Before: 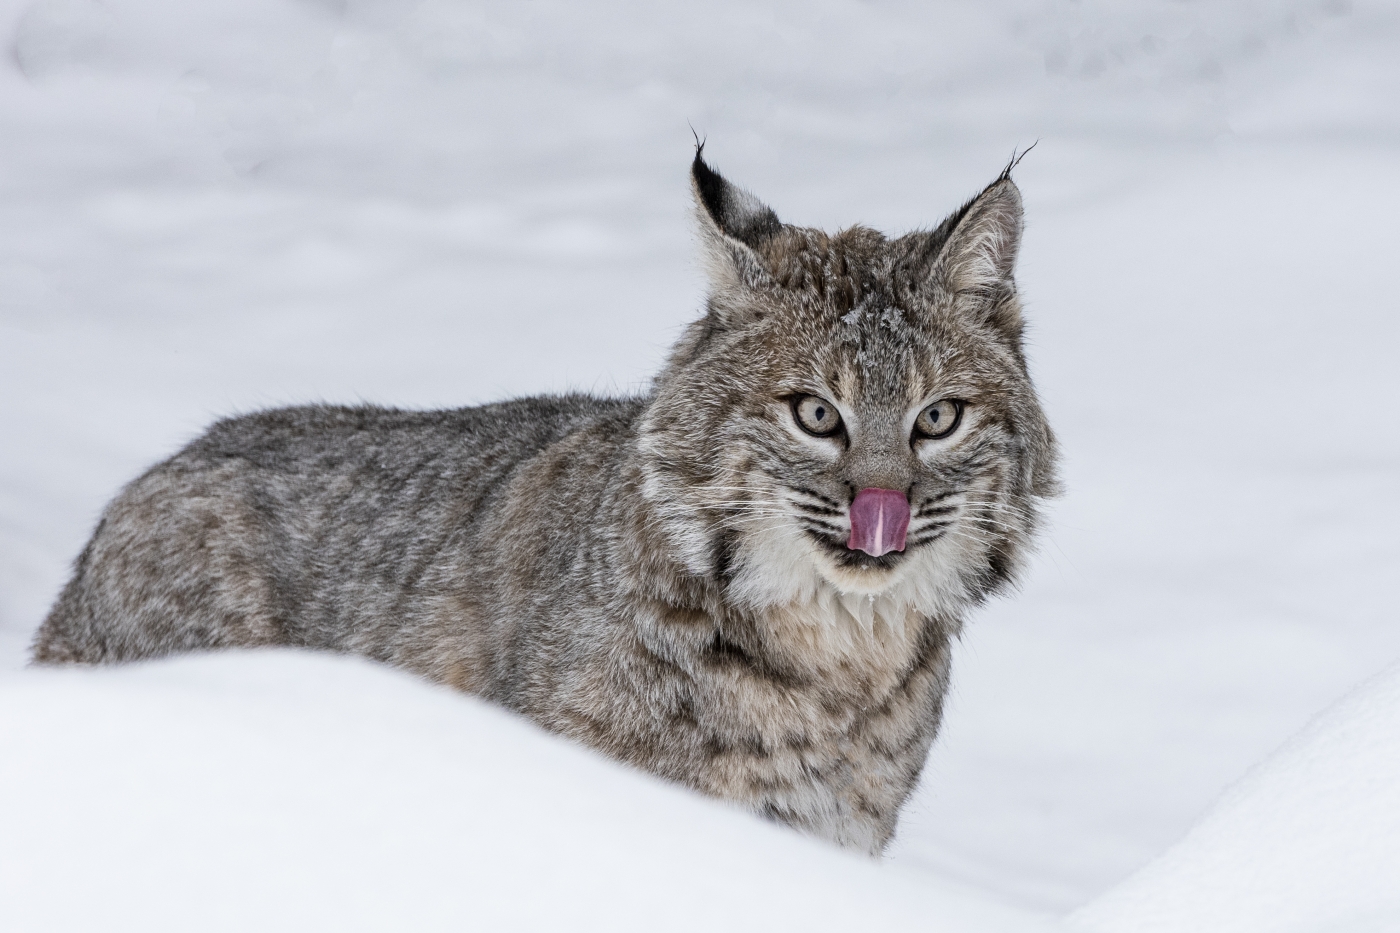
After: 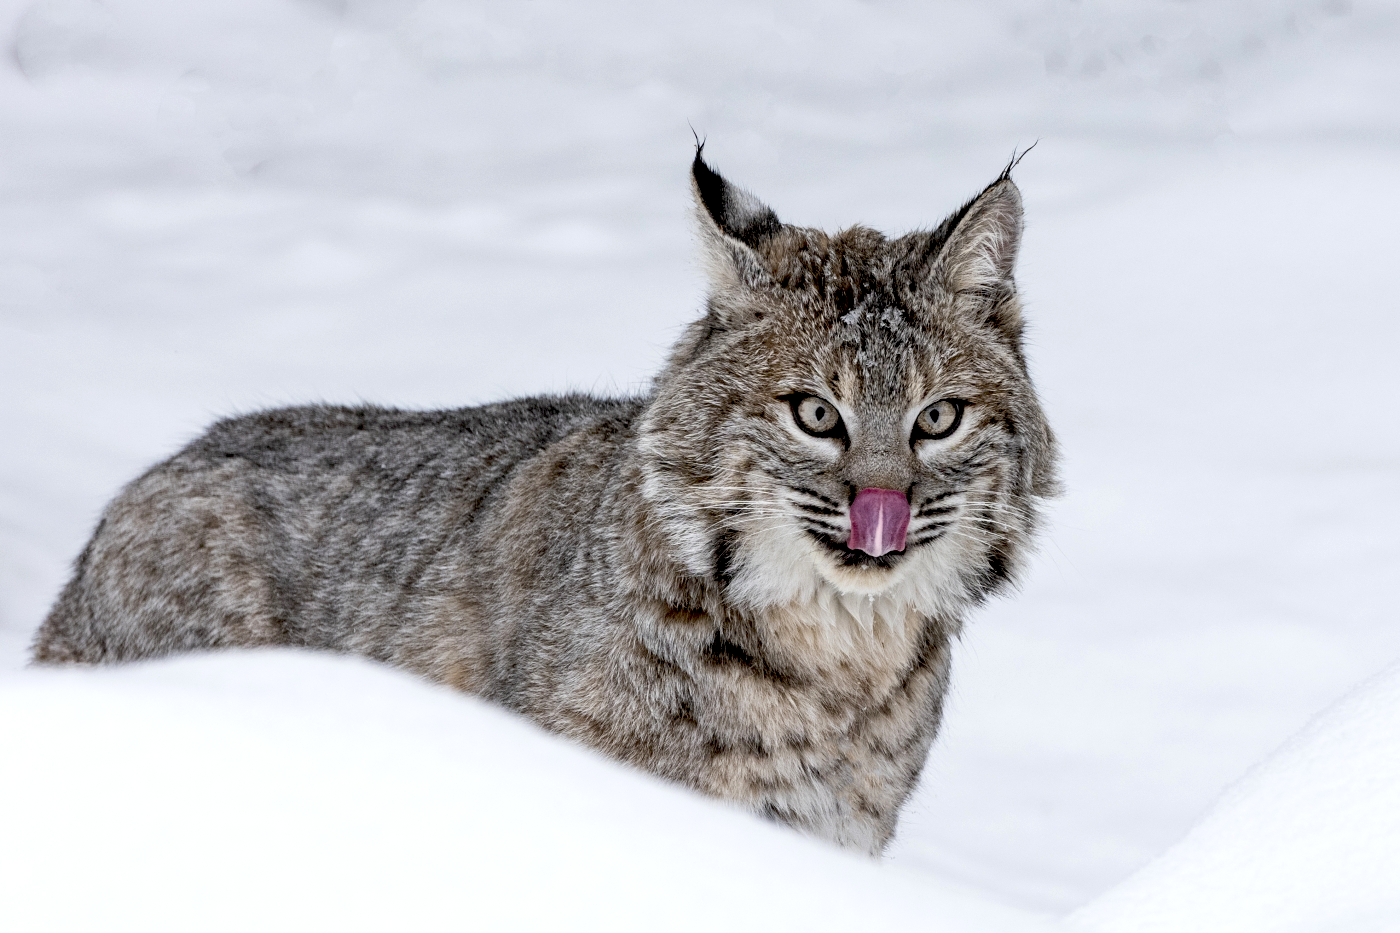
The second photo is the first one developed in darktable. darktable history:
exposure: black level correction 0.023, exposure 0.181 EV, compensate exposure bias true, compensate highlight preservation false
